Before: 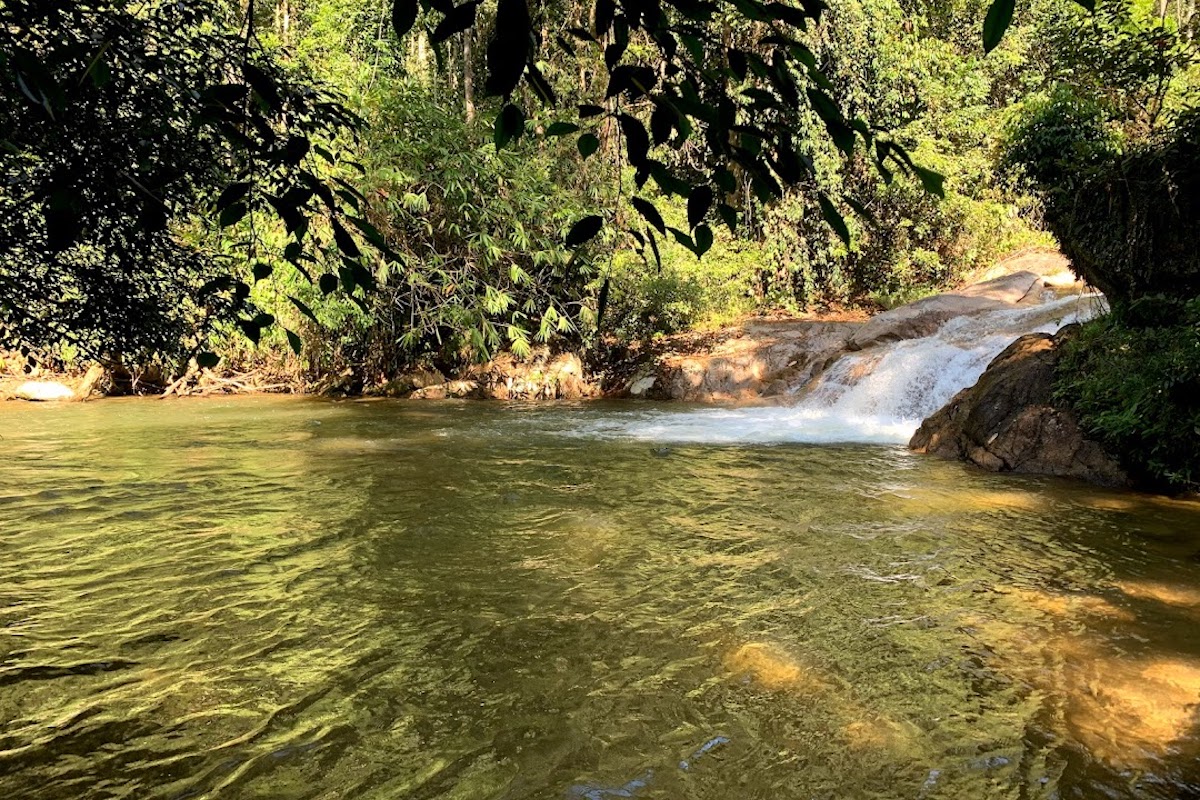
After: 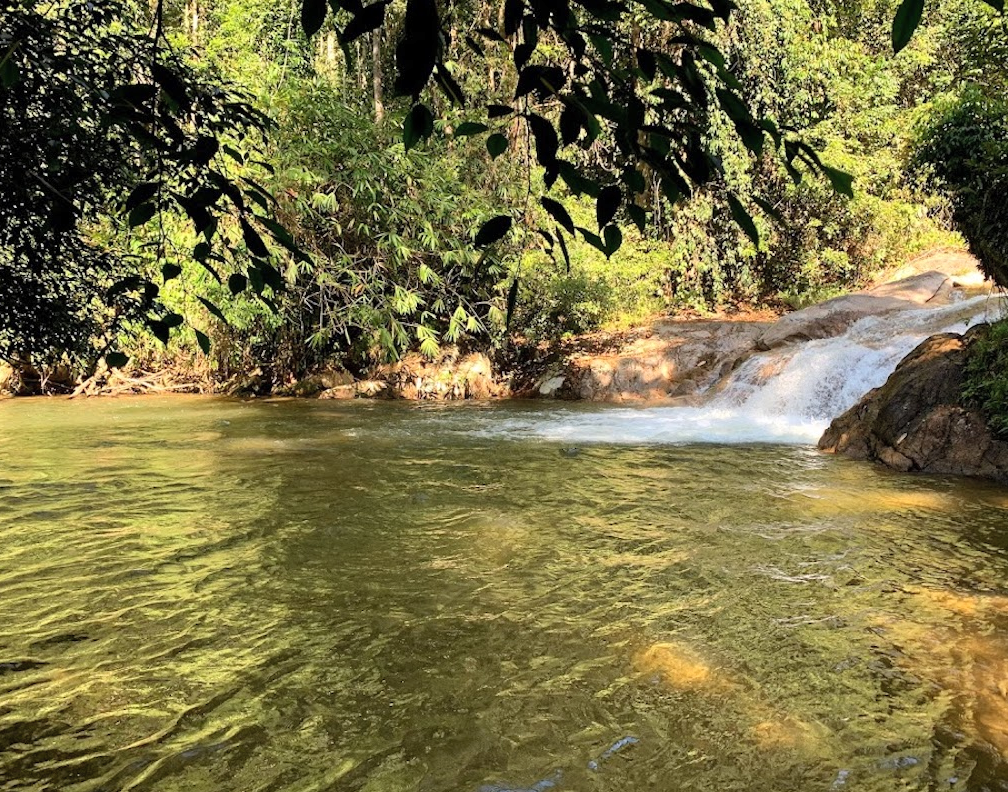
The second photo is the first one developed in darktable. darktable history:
crop: left 7.598%, right 7.873%
contrast brightness saturation: contrast 0.05, brightness 0.06, saturation 0.01
